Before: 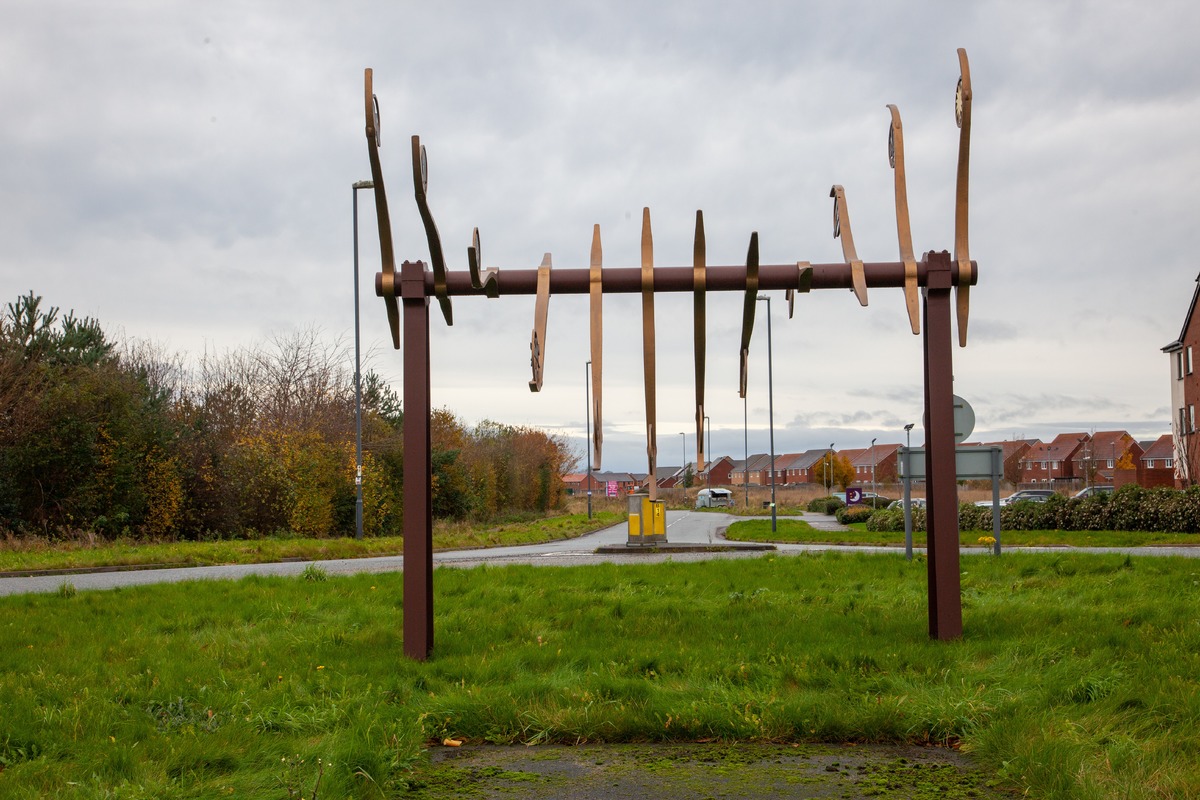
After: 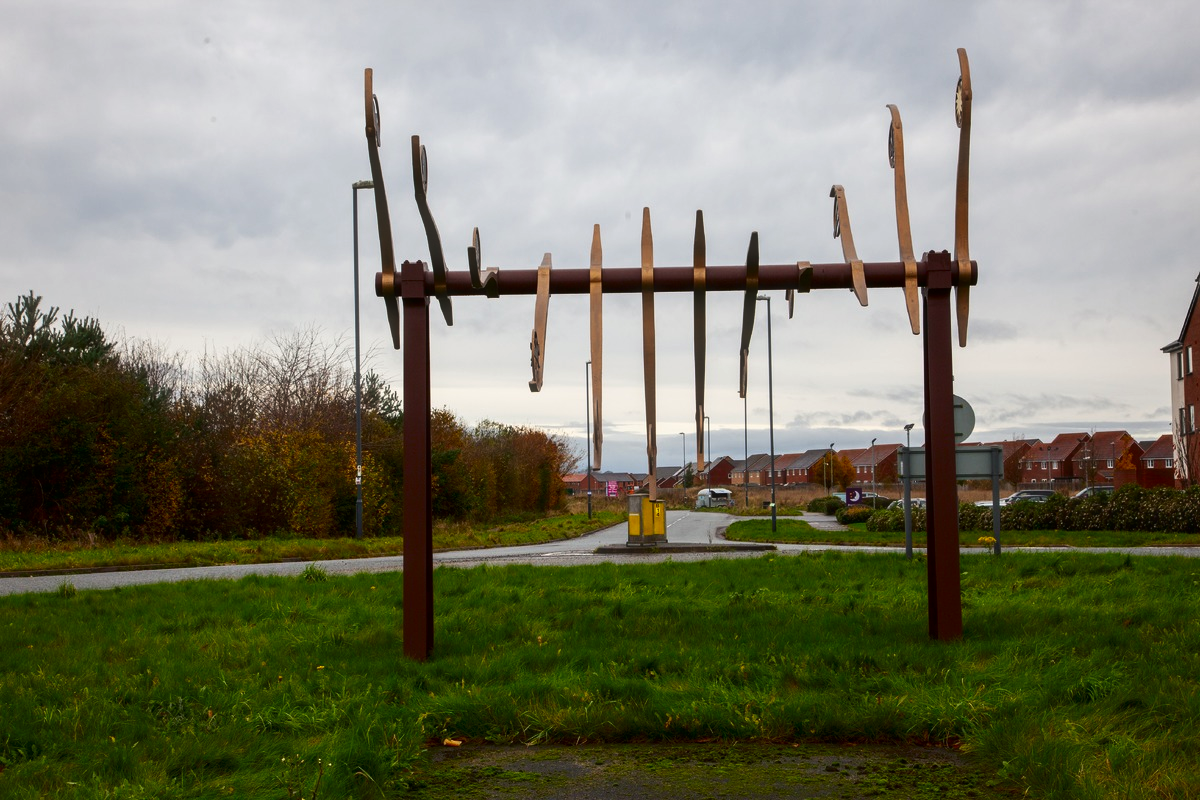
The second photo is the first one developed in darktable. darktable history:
haze removal: strength -0.102, compatibility mode true, adaptive false
contrast brightness saturation: contrast 0.132, brightness -0.224, saturation 0.146
